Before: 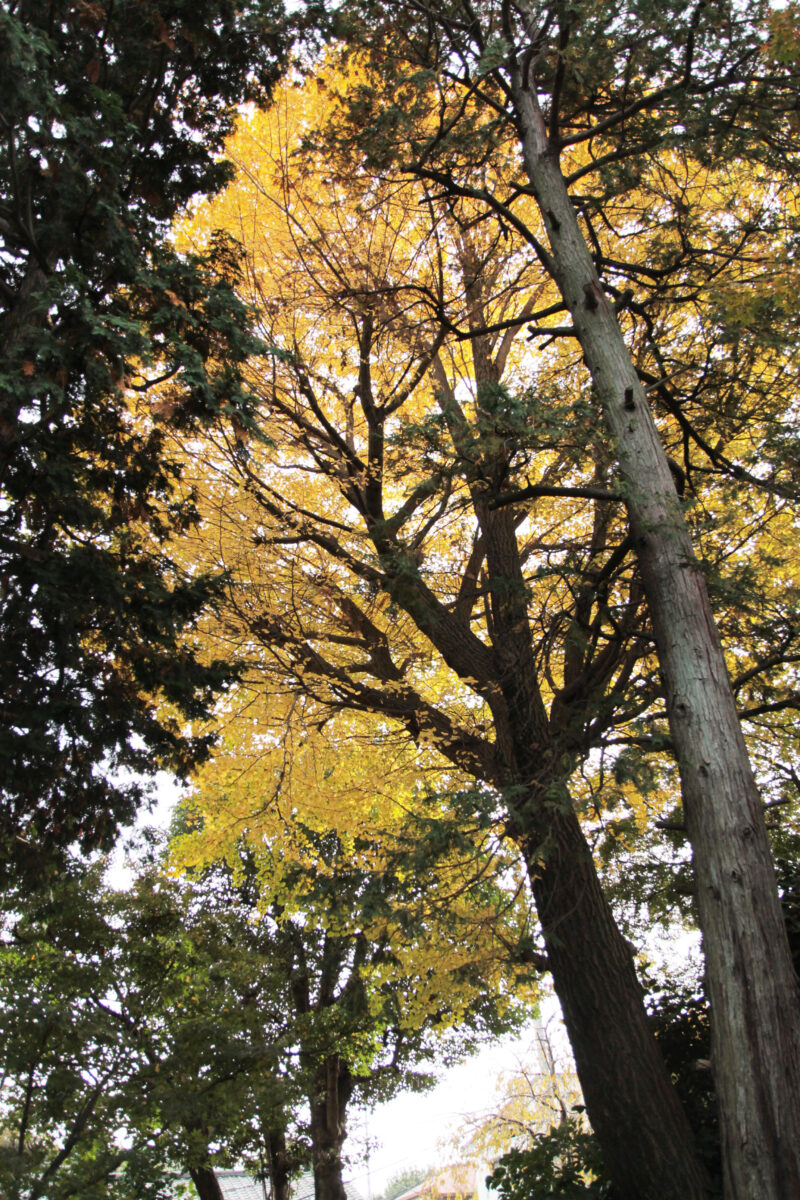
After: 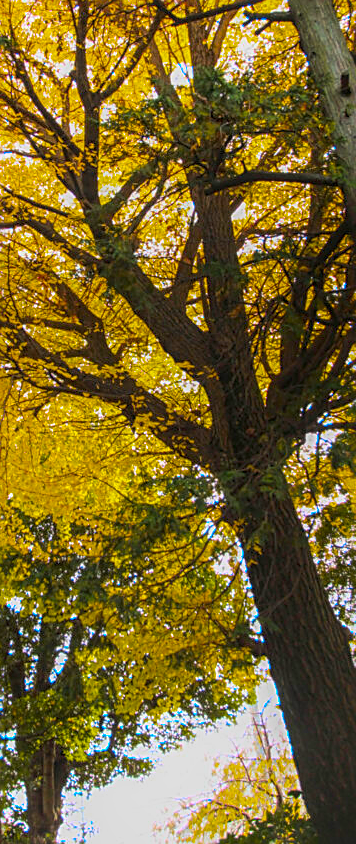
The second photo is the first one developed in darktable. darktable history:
color balance rgb: linear chroma grading › highlights 99.795%, linear chroma grading › global chroma 23.759%, perceptual saturation grading › global saturation 19.825%, contrast -9.59%
crop: left 35.565%, top 26.259%, right 19.889%, bottom 3.37%
shadows and highlights: shadows -86.45, highlights -36.57, highlights color adjustment 0.882%, soften with gaussian
sharpen: on, module defaults
color zones: curves: ch0 [(0.254, 0.492) (0.724, 0.62)]; ch1 [(0.25, 0.528) (0.719, 0.796)]; ch2 [(0, 0.472) (0.25, 0.5) (0.73, 0.184)]
local contrast: highlights 5%, shadows 4%, detail 134%
contrast equalizer: octaves 7, y [[0.5, 0.486, 0.447, 0.446, 0.489, 0.5], [0.5 ×6], [0.5 ×6], [0 ×6], [0 ×6]], mix 0.588
